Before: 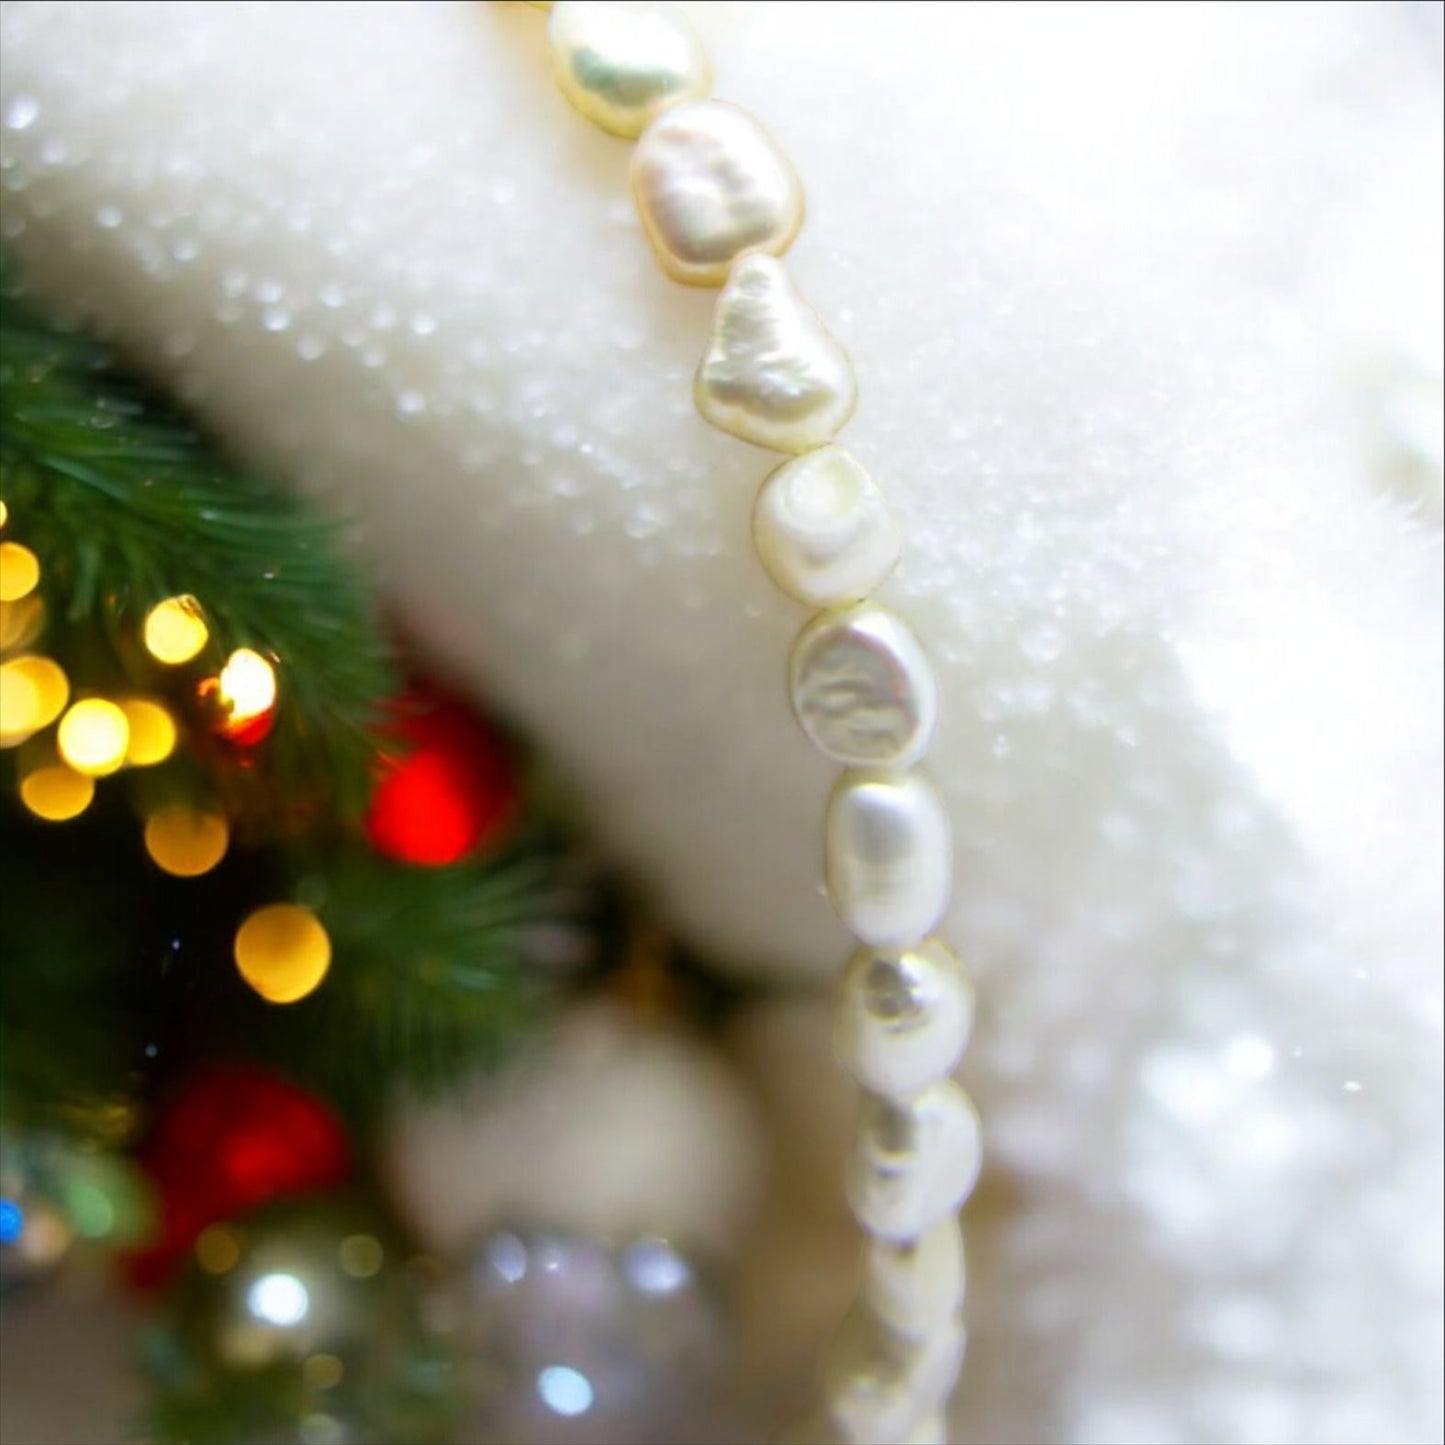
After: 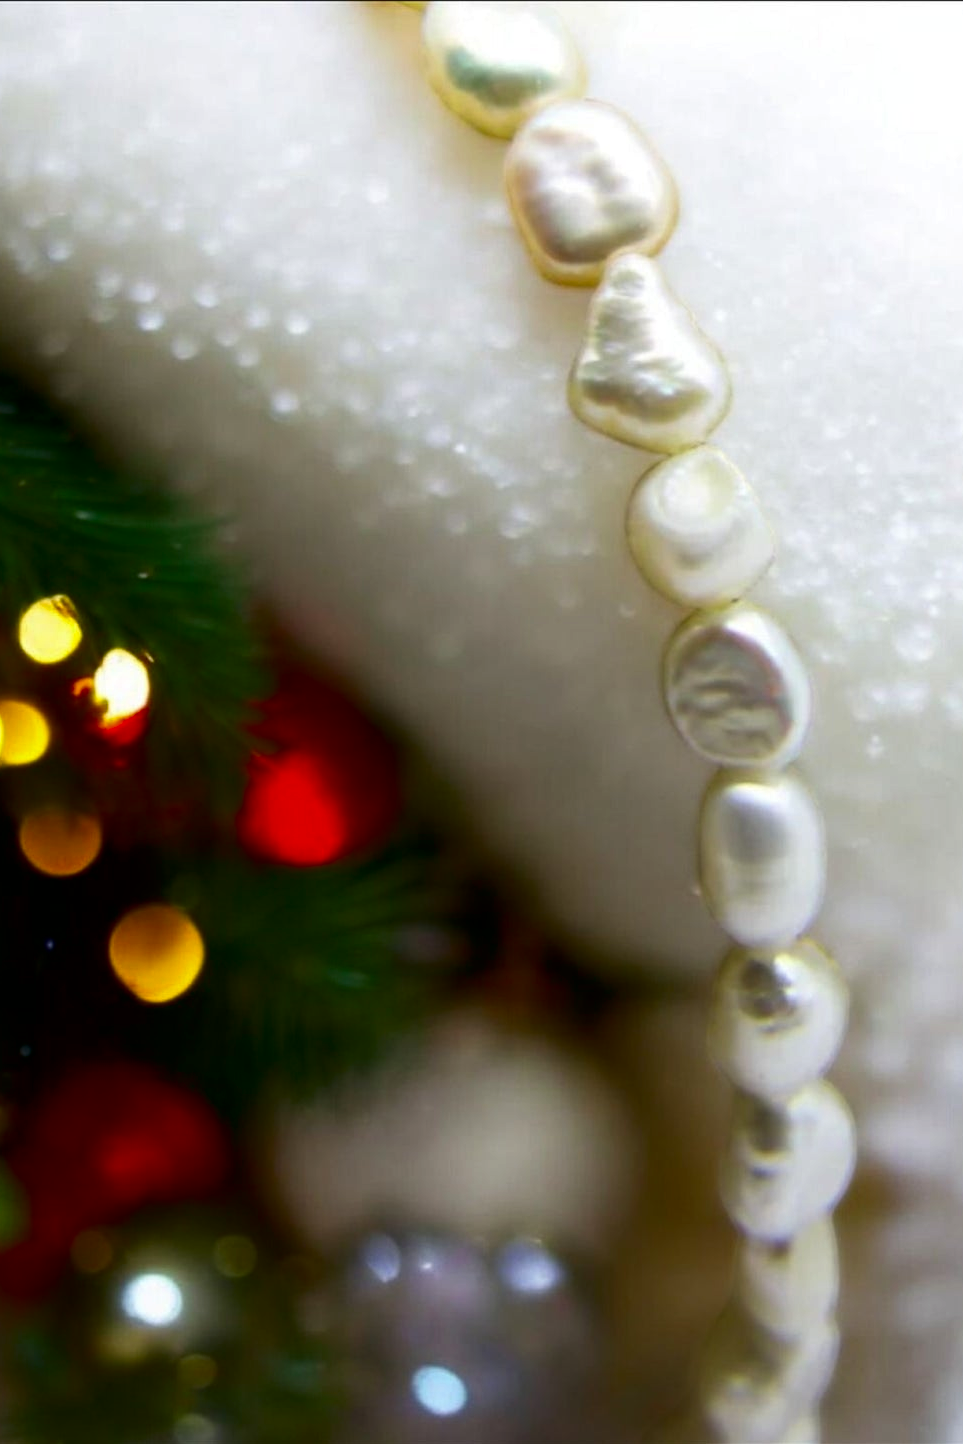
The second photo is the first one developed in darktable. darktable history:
contrast brightness saturation: contrast 0.096, brightness -0.271, saturation 0.142
crop and rotate: left 8.781%, right 24.513%
